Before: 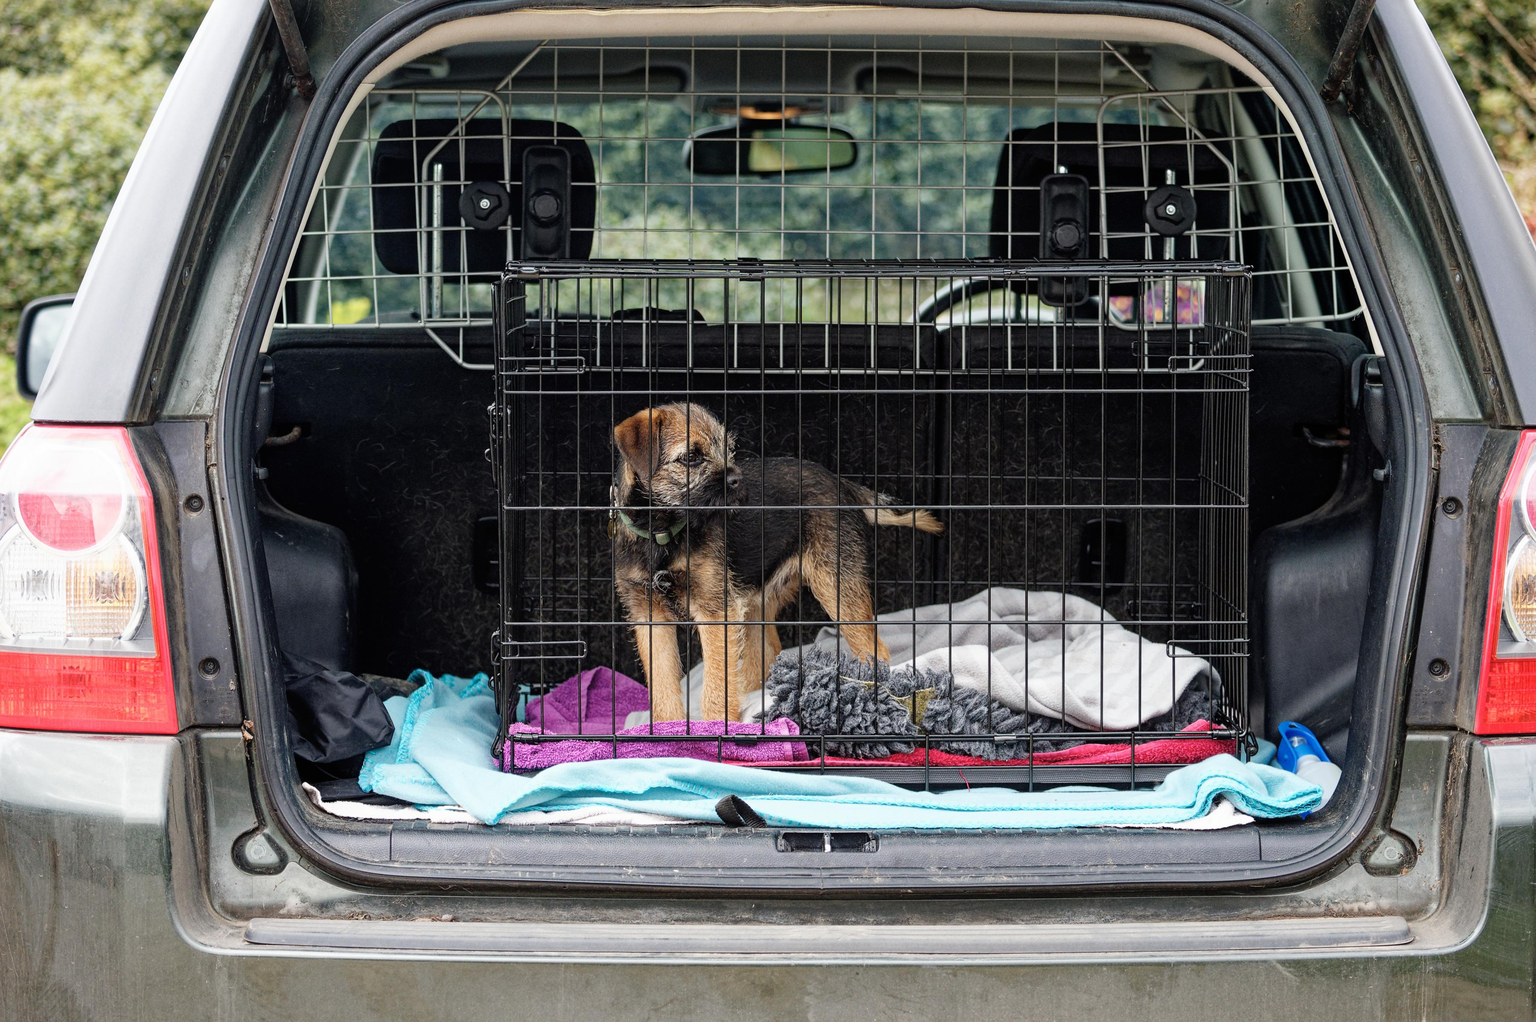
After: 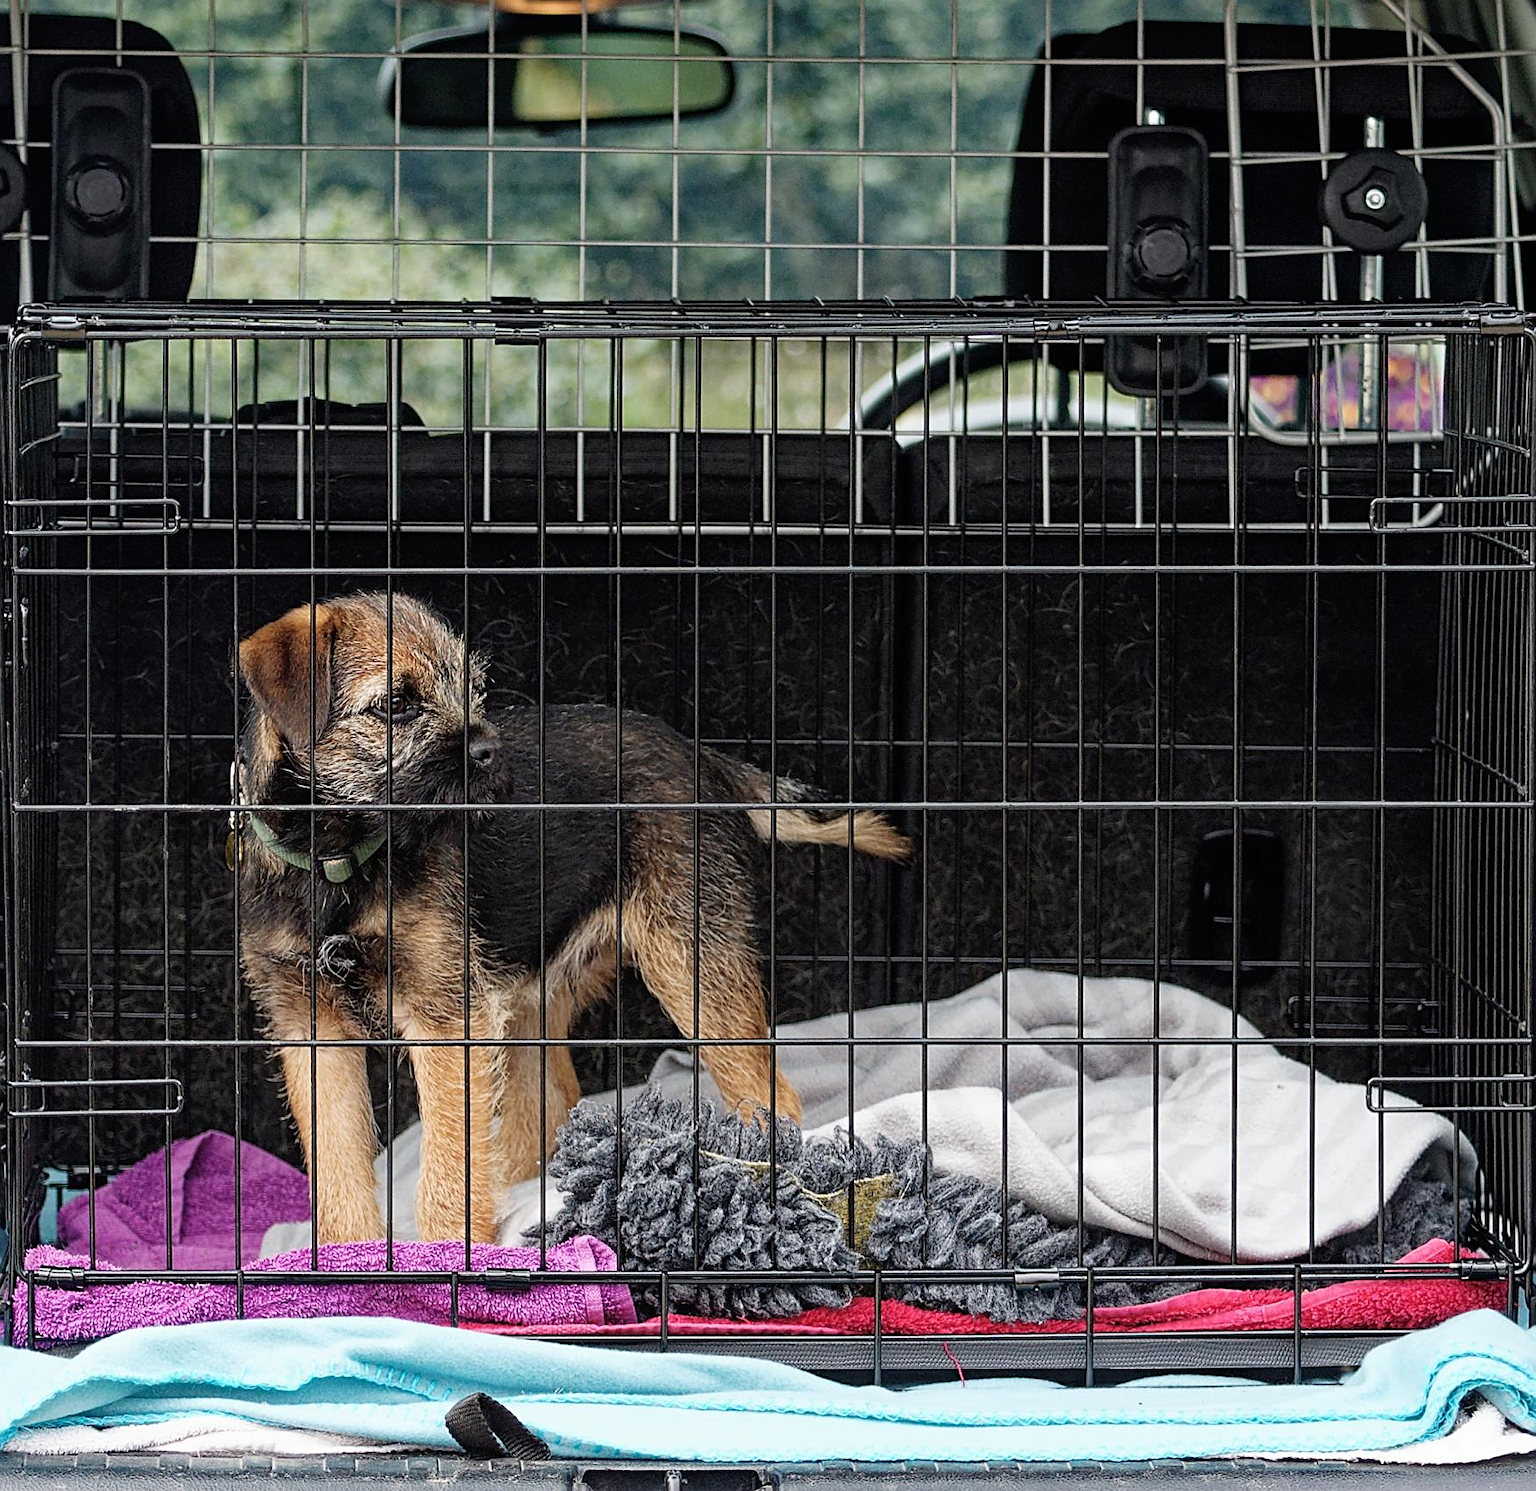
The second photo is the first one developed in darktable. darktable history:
crop: left 32.376%, top 10.985%, right 18.623%, bottom 17.465%
sharpen: on, module defaults
